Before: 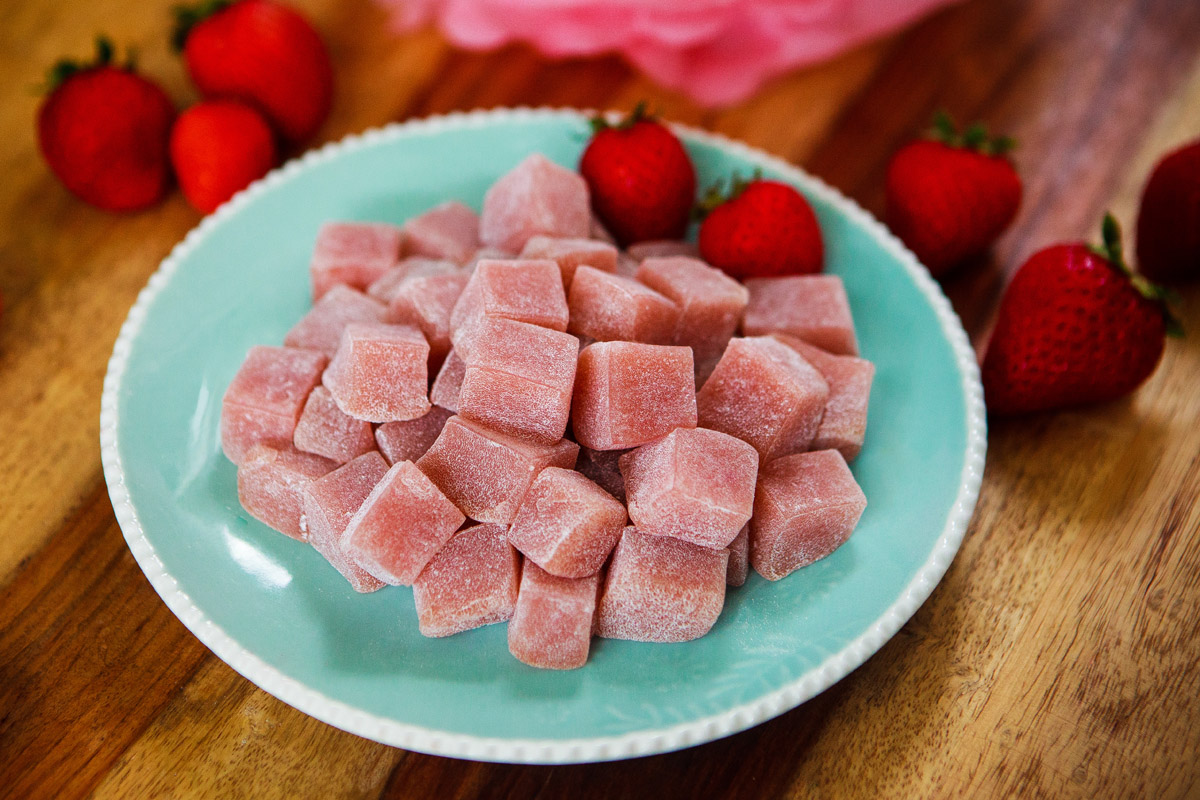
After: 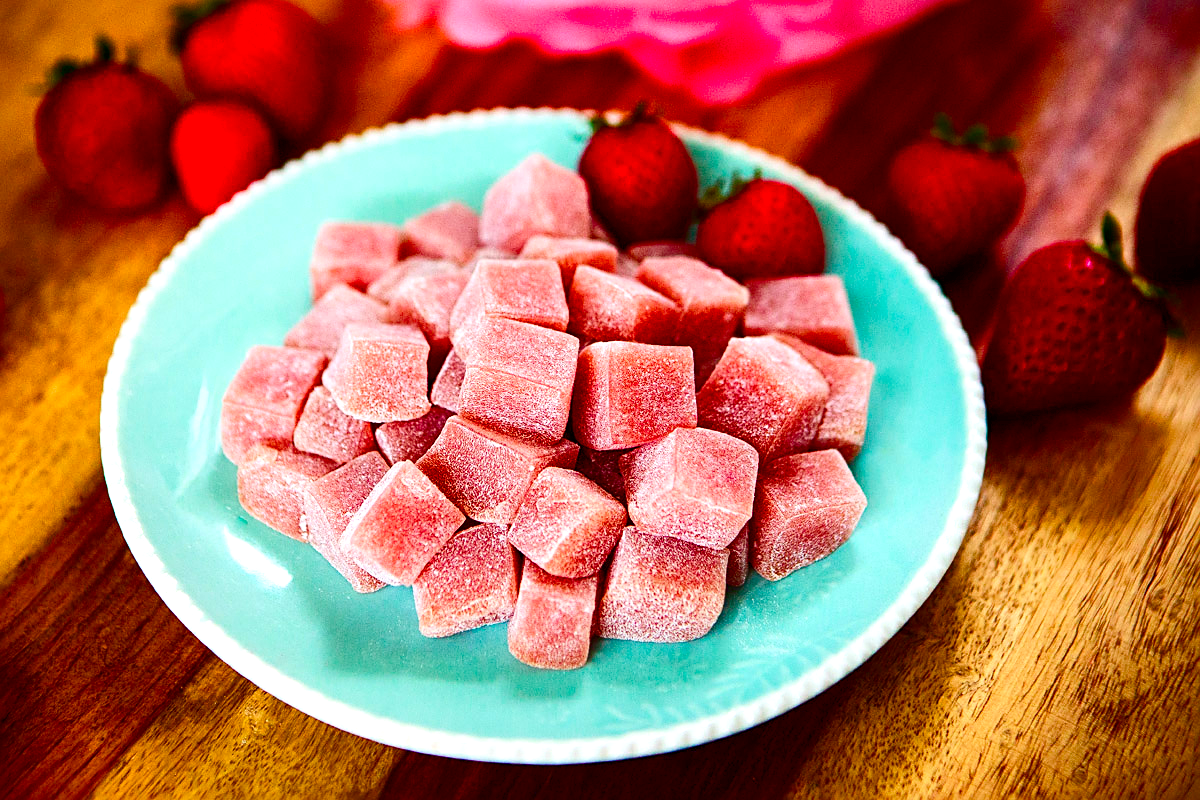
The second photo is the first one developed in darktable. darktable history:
exposure: exposure 0.607 EV, compensate highlight preservation false
color balance rgb: shadows lift › chroma 1.014%, shadows lift › hue 31.63°, perceptual saturation grading › global saturation 20%, perceptual saturation grading › highlights -25.36%, perceptual saturation grading › shadows 50.584%, global vibrance 20%
sharpen: on, module defaults
contrast brightness saturation: contrast 0.189, brightness -0.104, saturation 0.212
tone equalizer: on, module defaults
